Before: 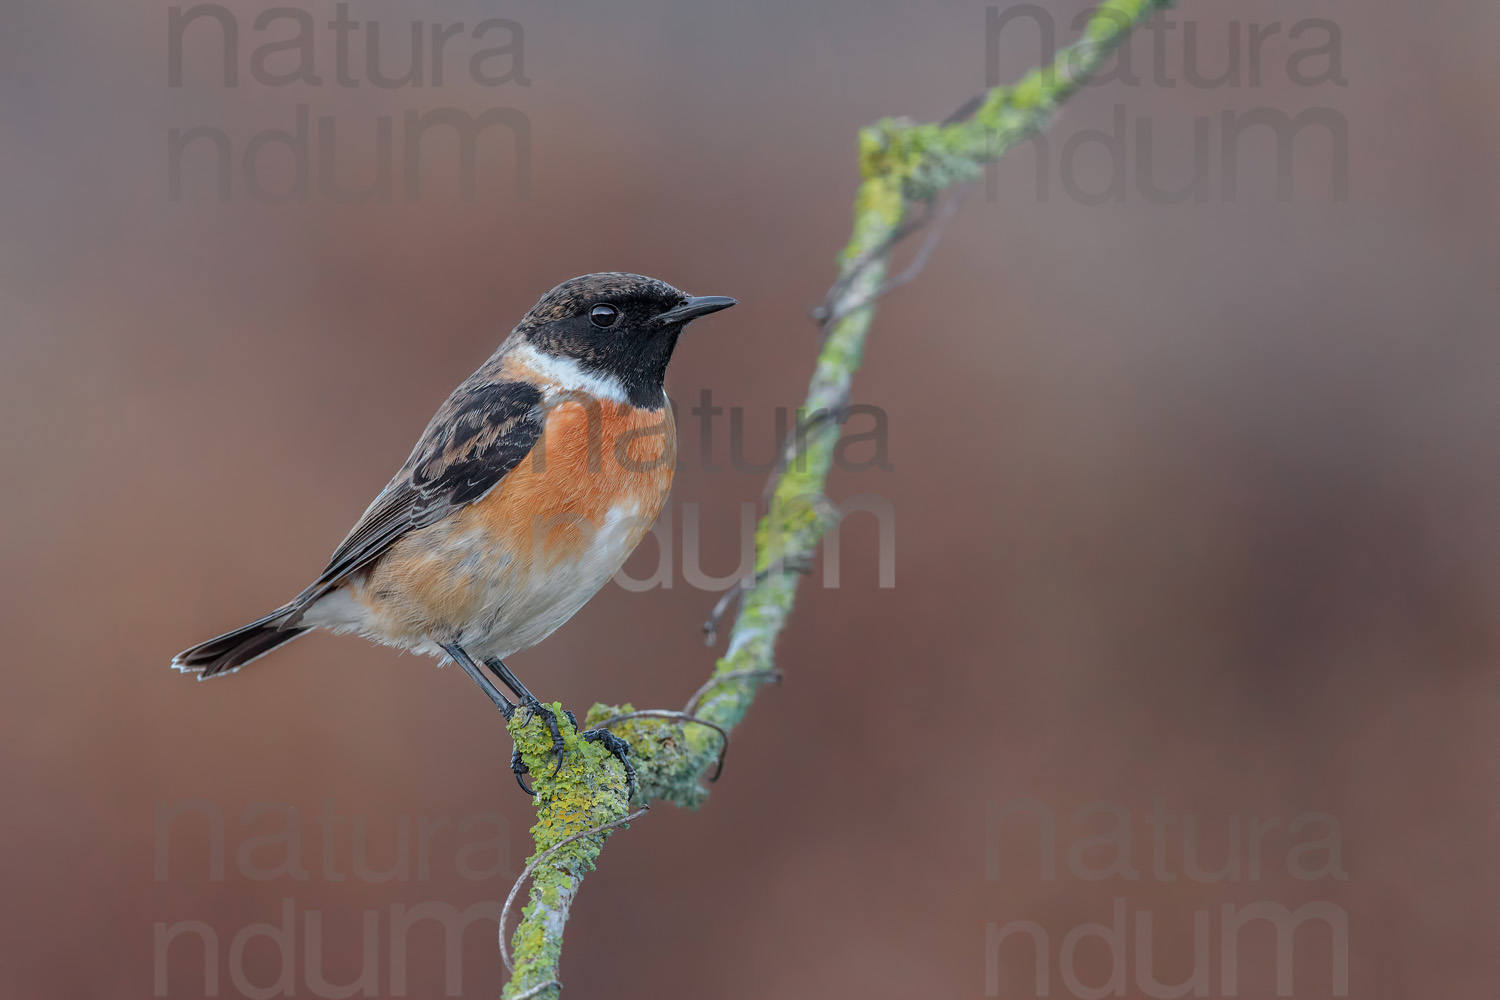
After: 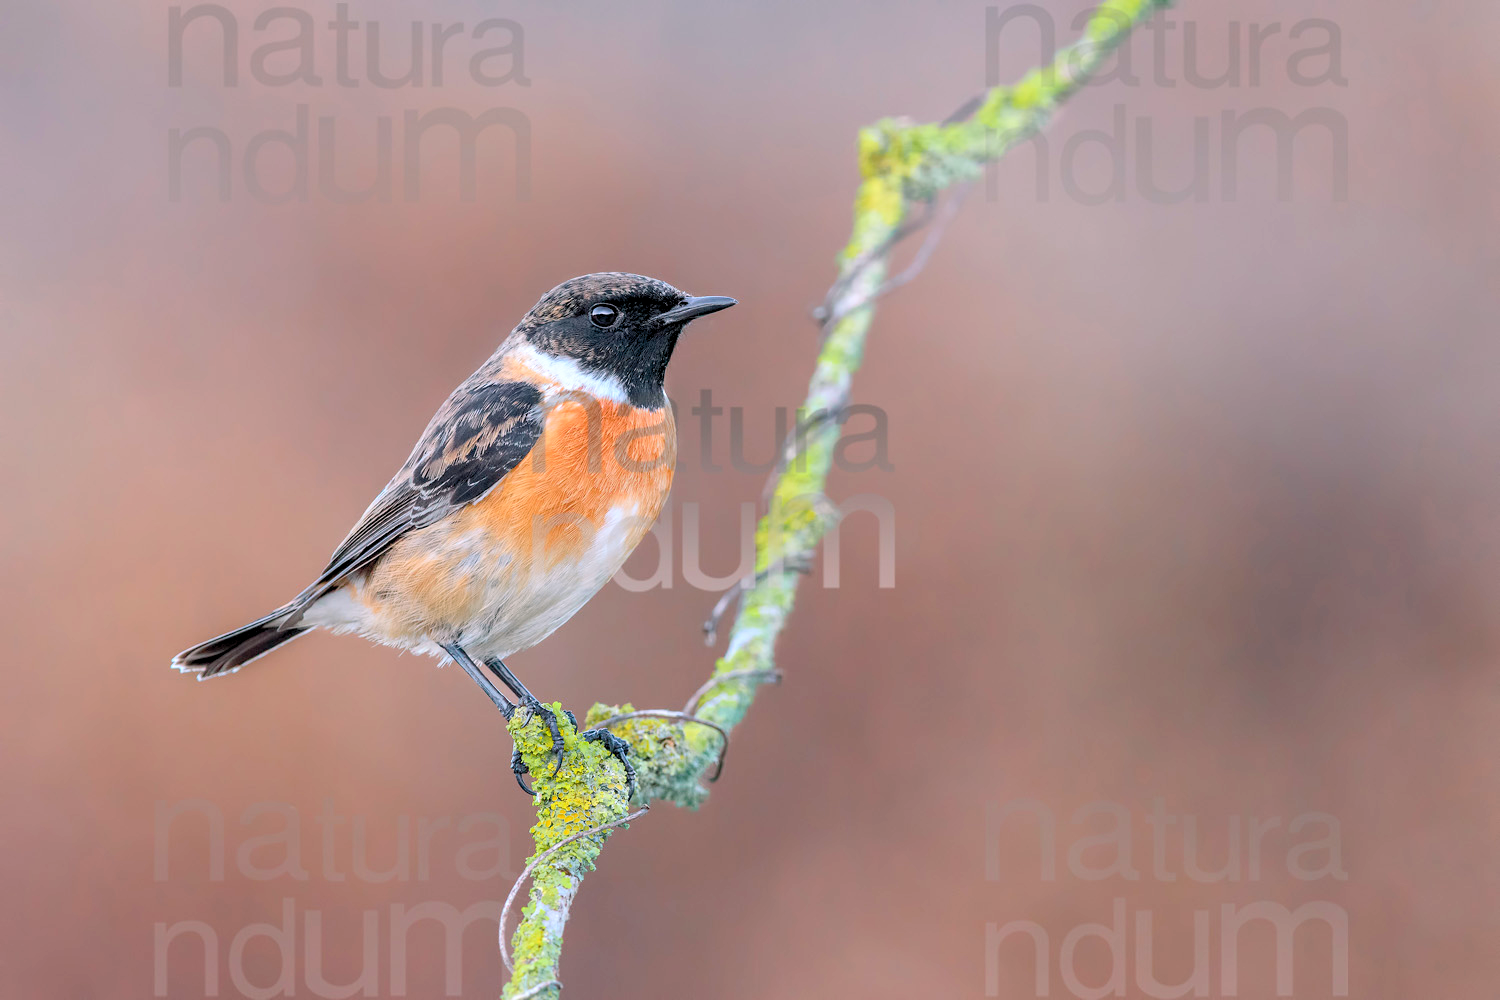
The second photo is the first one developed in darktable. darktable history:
color balance rgb: shadows lift › chroma 2%, shadows lift › hue 217.2°, power › chroma 0.25%, power › hue 60°, highlights gain › chroma 1.5%, highlights gain › hue 309.6°, global offset › luminance -0.5%, perceptual saturation grading › global saturation 15%, global vibrance 20%
contrast brightness saturation: contrast 0.14, brightness 0.21
exposure: black level correction 0.001, exposure 0.5 EV, compensate exposure bias true, compensate highlight preservation false
